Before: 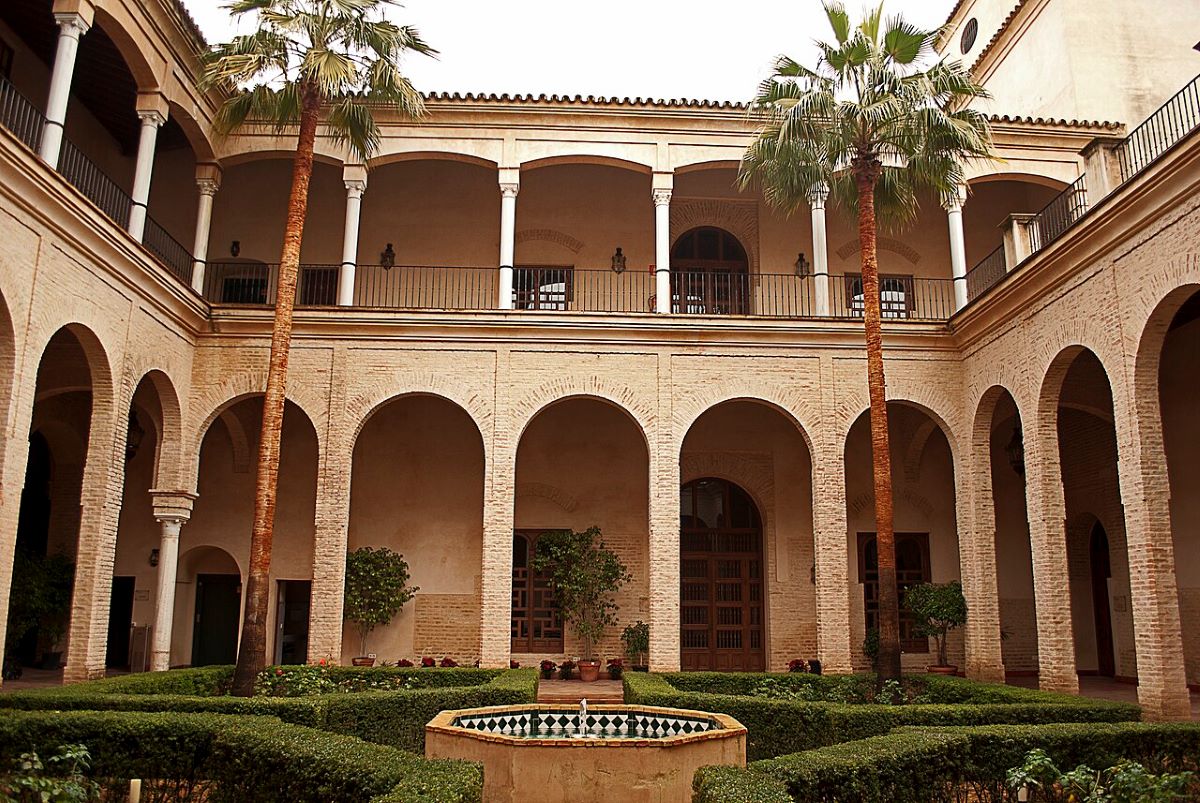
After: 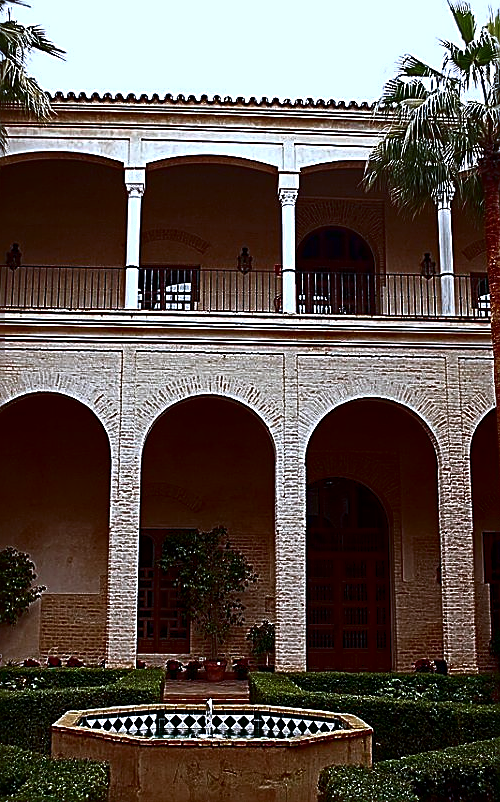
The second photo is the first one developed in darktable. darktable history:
color calibration: illuminant custom, x 0.39, y 0.392, temperature 3856.94 K
sharpen: amount 0.901
crop: left 31.229%, right 27.105%
color balance: contrast fulcrum 17.78%
shadows and highlights: shadows 0, highlights 40
contrast brightness saturation: brightness -0.52
